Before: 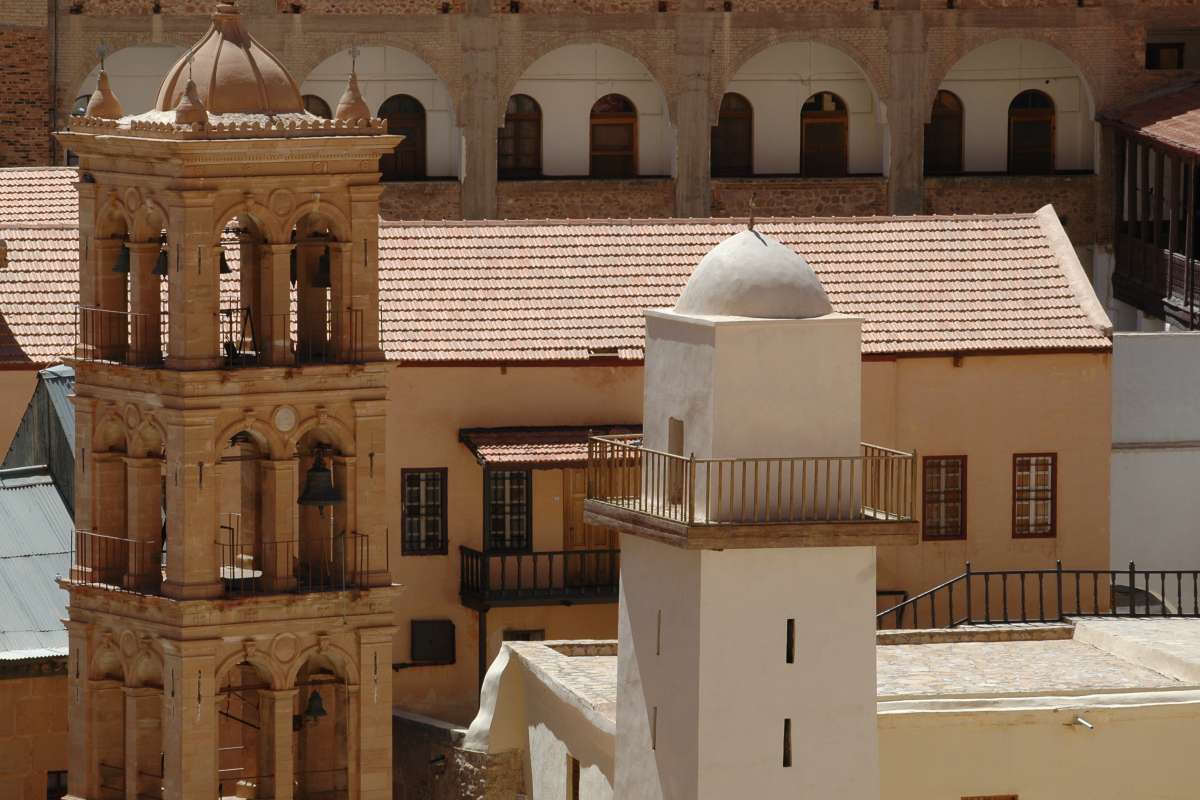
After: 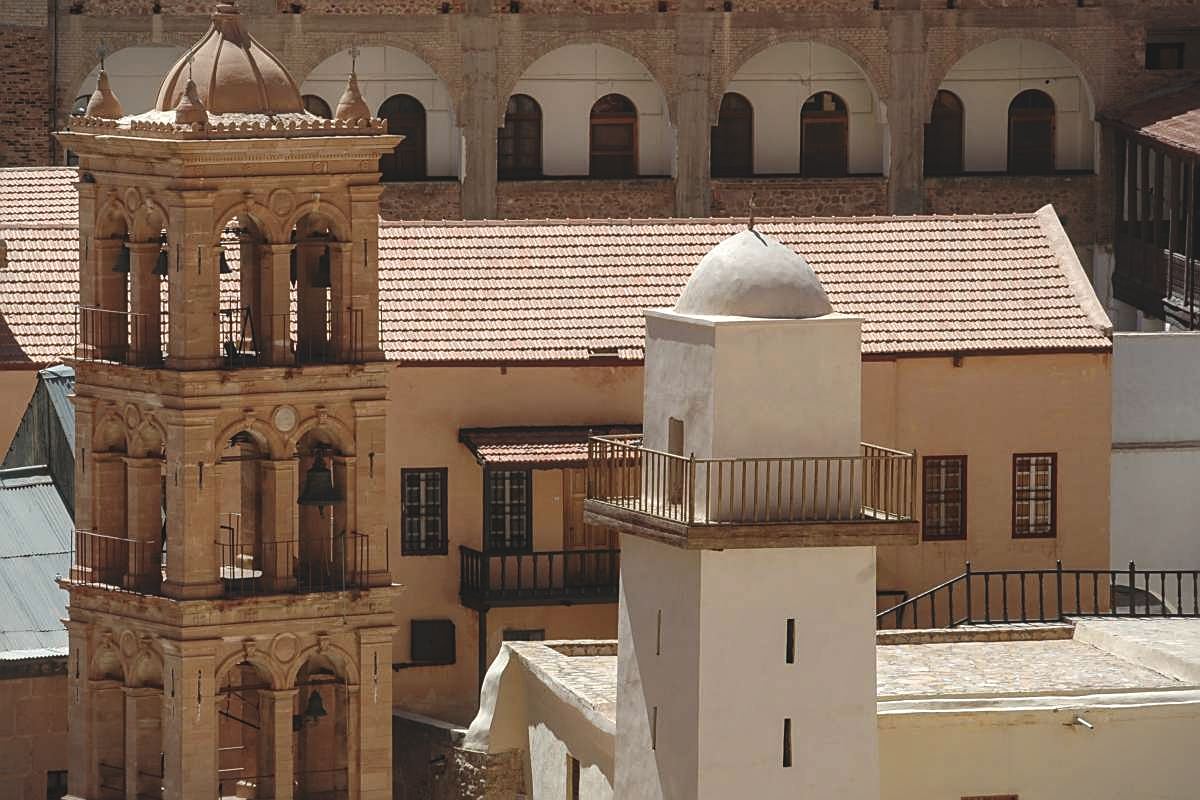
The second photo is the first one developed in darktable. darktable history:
local contrast: detail 130%
sharpen: on, module defaults
exposure: black level correction -0.015, compensate highlight preservation false
vignetting: fall-off start 100%, brightness -0.282, width/height ratio 1.31
